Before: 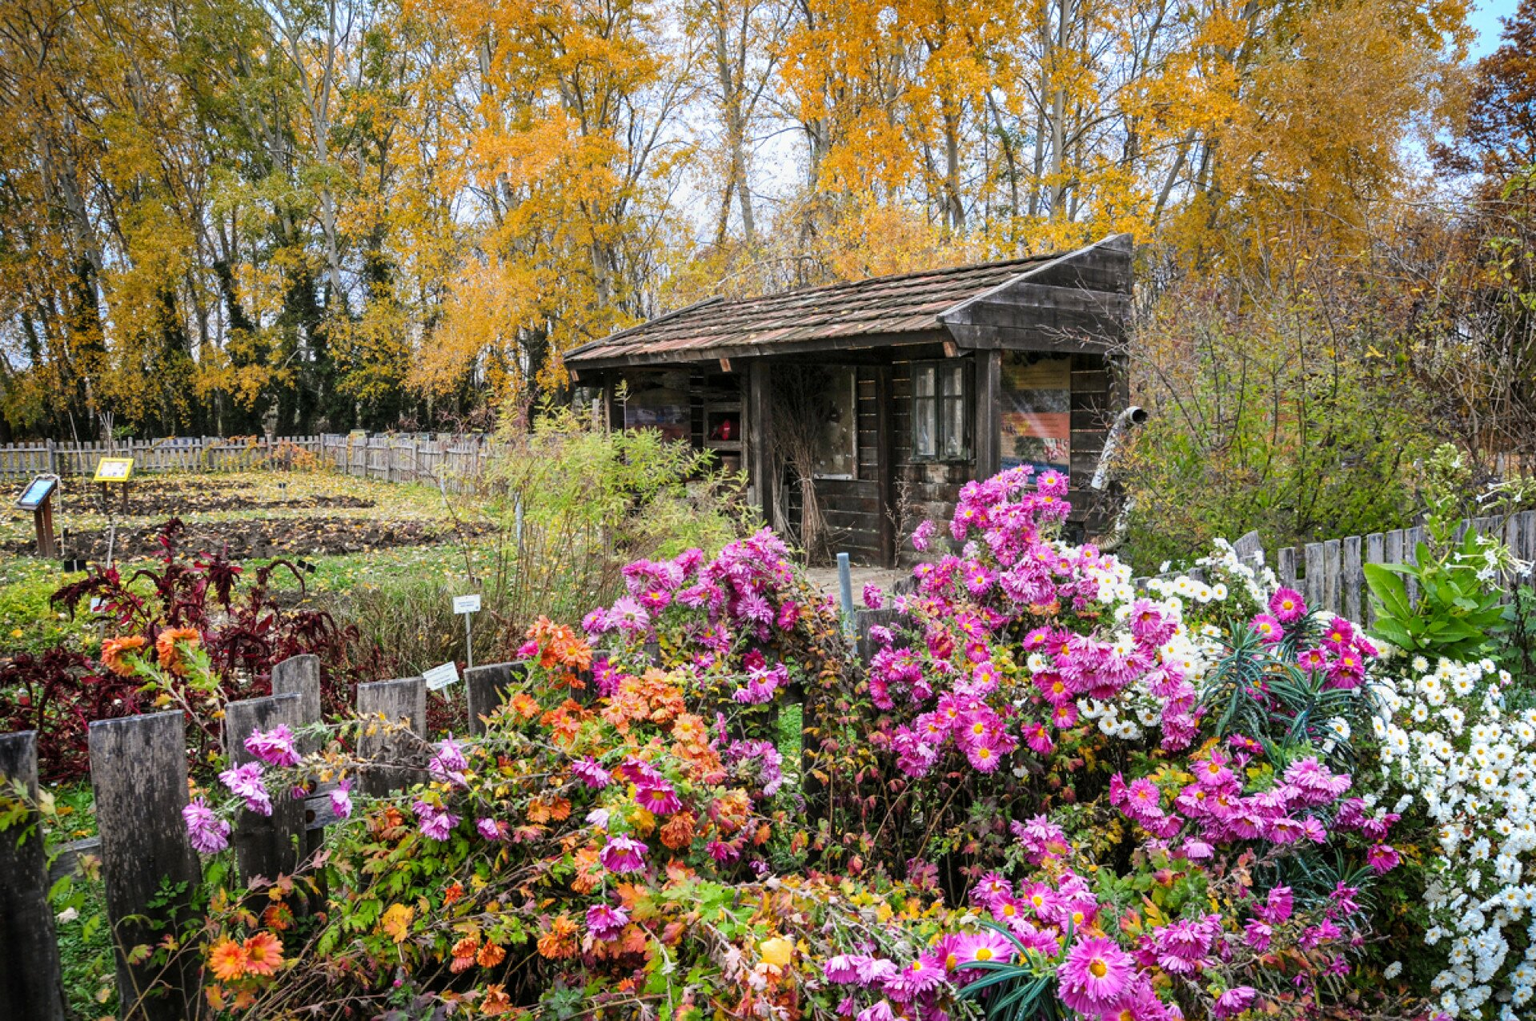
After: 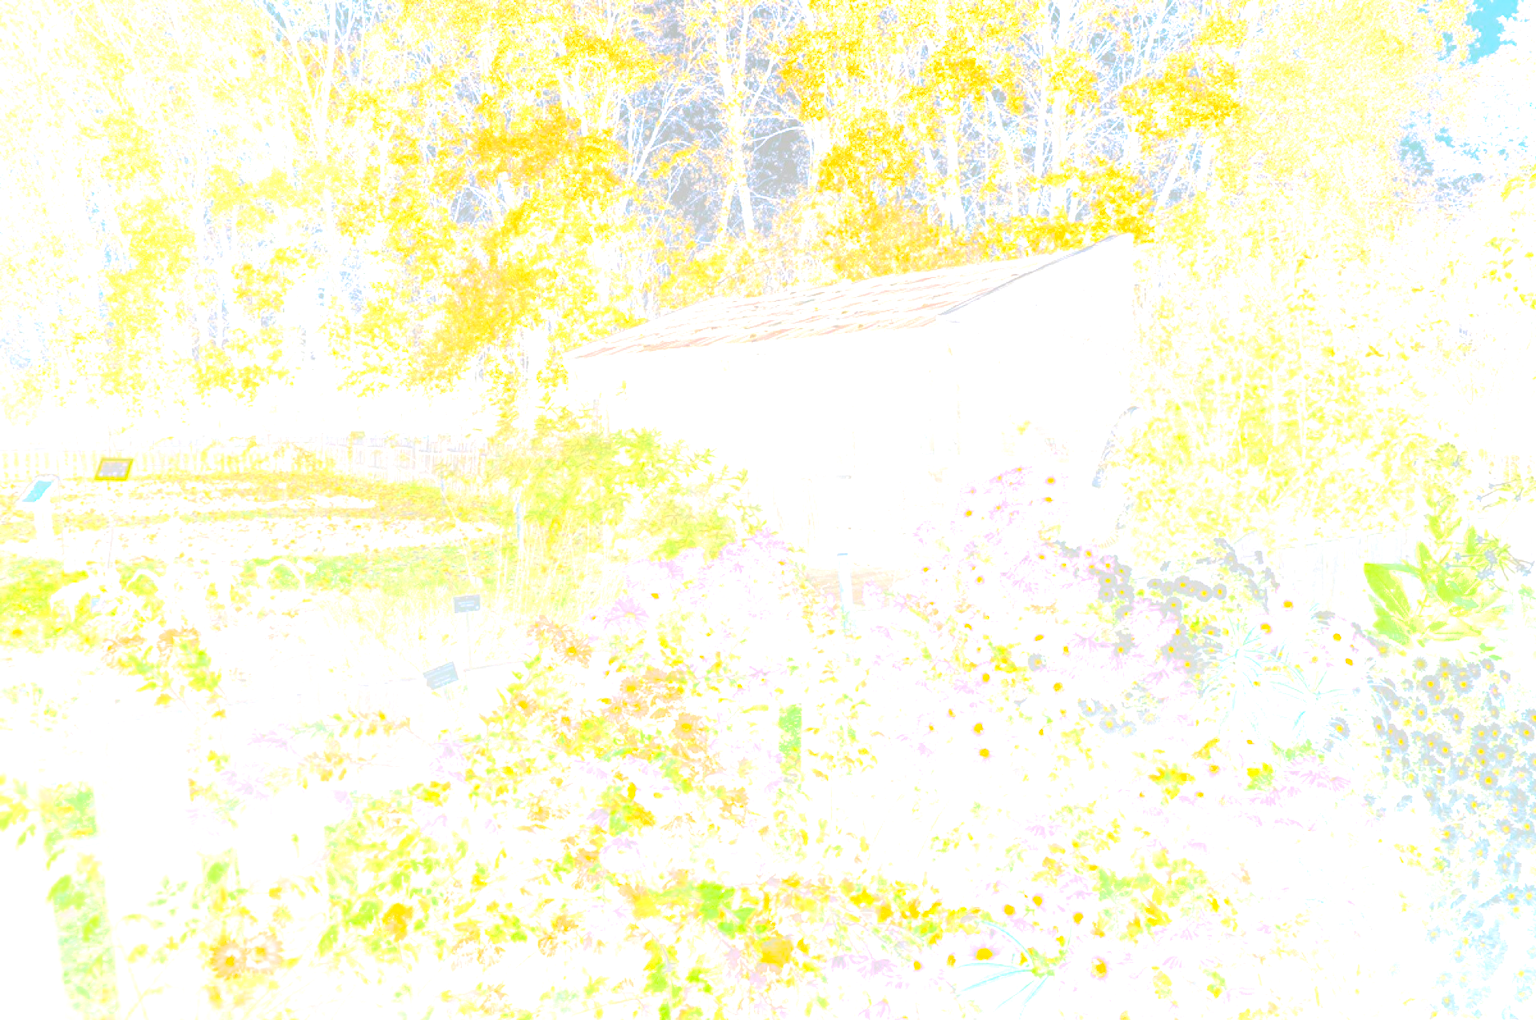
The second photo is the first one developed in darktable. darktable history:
bloom: size 85%, threshold 5%, strength 85%
exposure: black level correction 0, exposure 1.388 EV, compensate exposure bias true, compensate highlight preservation false
split-toning: shadows › hue 32.4°, shadows › saturation 0.51, highlights › hue 180°, highlights › saturation 0, balance -60.17, compress 55.19%
